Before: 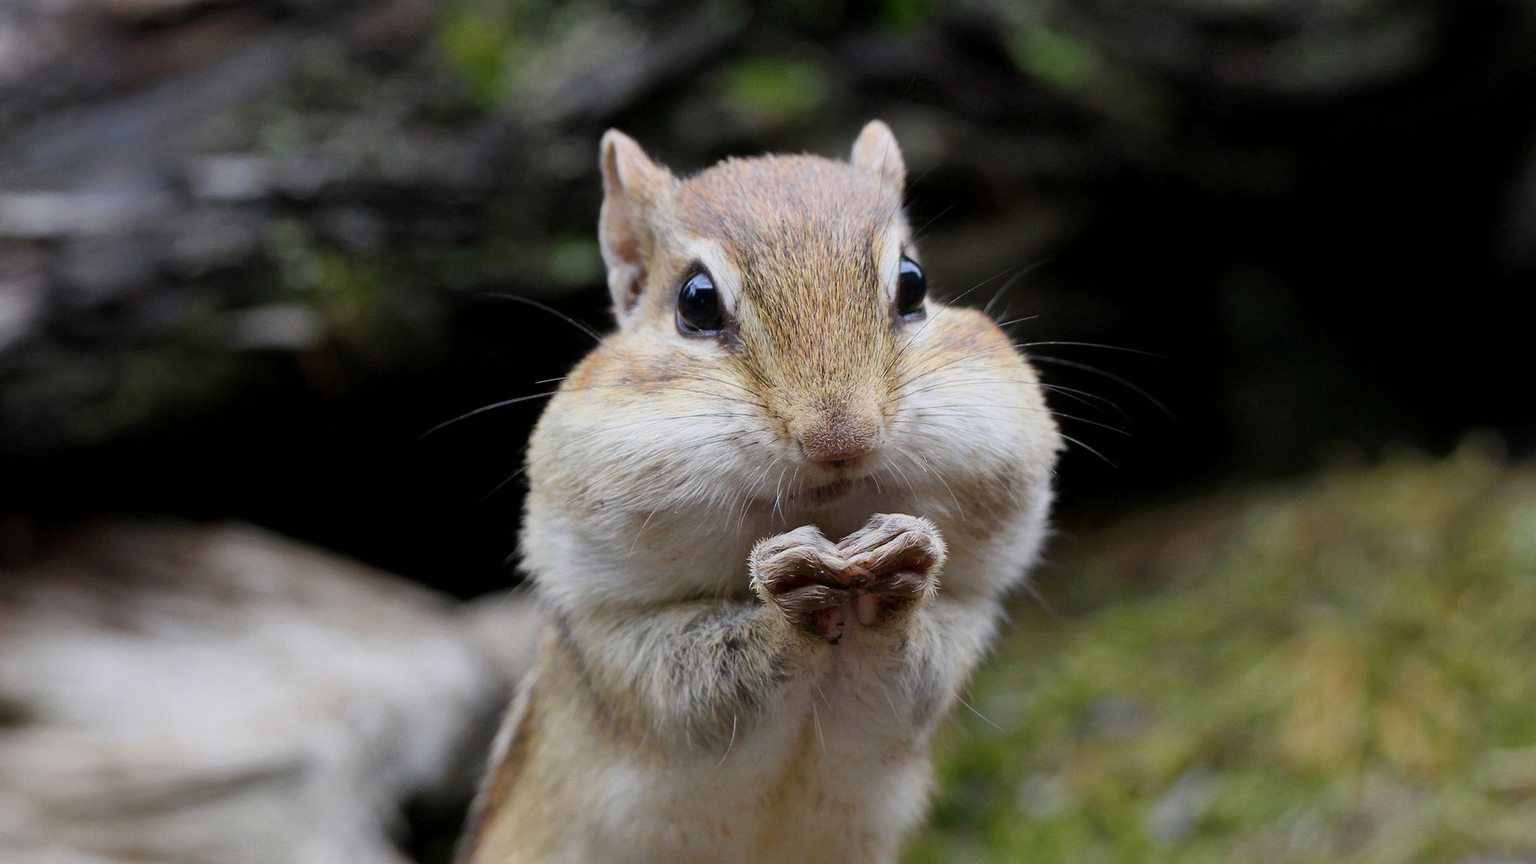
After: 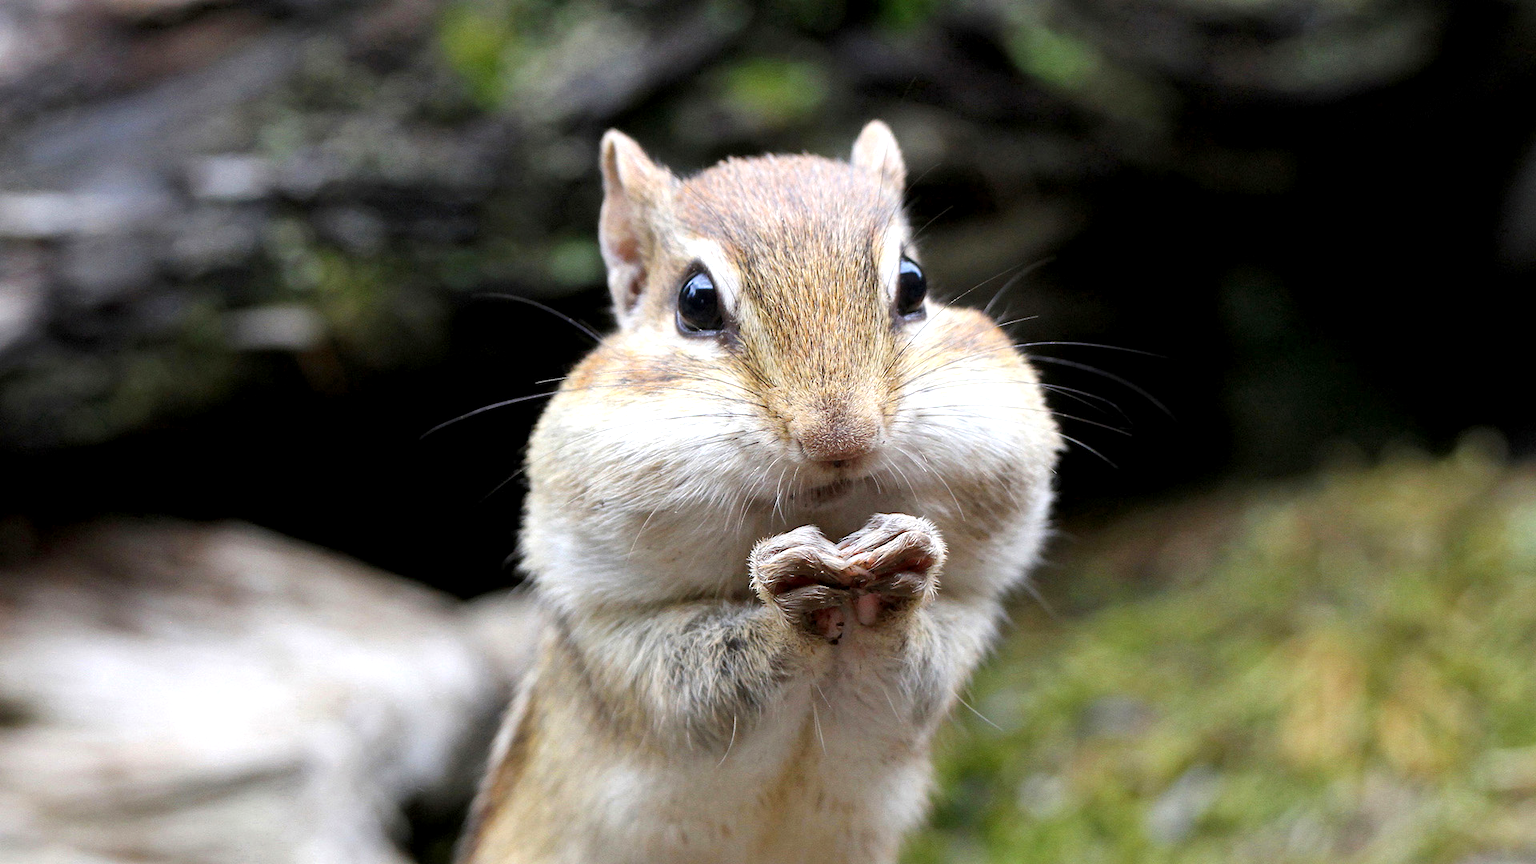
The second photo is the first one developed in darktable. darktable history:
exposure: exposure 0.722 EV, compensate highlight preservation false
local contrast: highlights 100%, shadows 100%, detail 120%, midtone range 0.2
